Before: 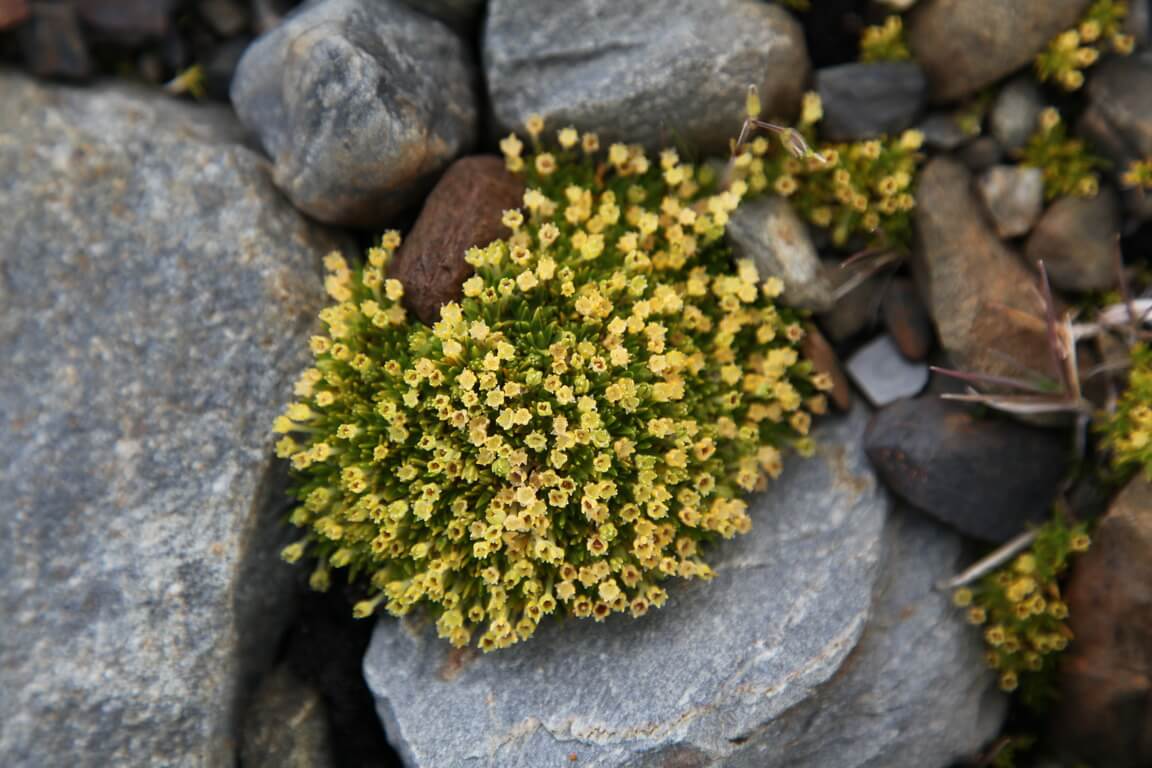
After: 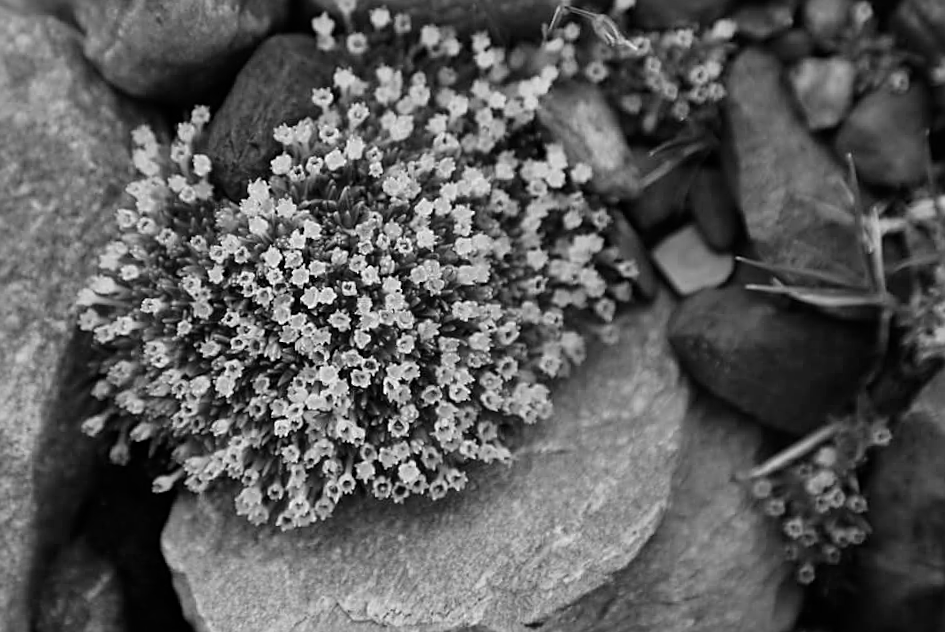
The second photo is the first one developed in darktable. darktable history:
tone curve: curves: ch0 [(0, 0) (0.068, 0.031) (0.183, 0.13) (0.341, 0.319) (0.547, 0.545) (0.828, 0.817) (1, 0.968)]; ch1 [(0, 0) (0.23, 0.166) (0.34, 0.308) (0.371, 0.337) (0.429, 0.408) (0.477, 0.466) (0.499, 0.5) (0.529, 0.528) (0.559, 0.578) (0.743, 0.798) (1, 1)]; ch2 [(0, 0) (0.431, 0.419) (0.495, 0.502) (0.524, 0.525) (0.568, 0.543) (0.6, 0.597) (0.634, 0.644) (0.728, 0.722) (1, 1)], color space Lab, independent channels, preserve colors none
monochrome: on, module defaults
shadows and highlights: shadows 25, highlights -25
sharpen: on, module defaults
crop: left 16.315%, top 14.246%
rotate and perspective: rotation 1.57°, crop left 0.018, crop right 0.982, crop top 0.039, crop bottom 0.961
color balance rgb: linear chroma grading › global chroma 18.9%, perceptual saturation grading › global saturation 20%, perceptual saturation grading › highlights -25%, perceptual saturation grading › shadows 50%, global vibrance 18.93%
